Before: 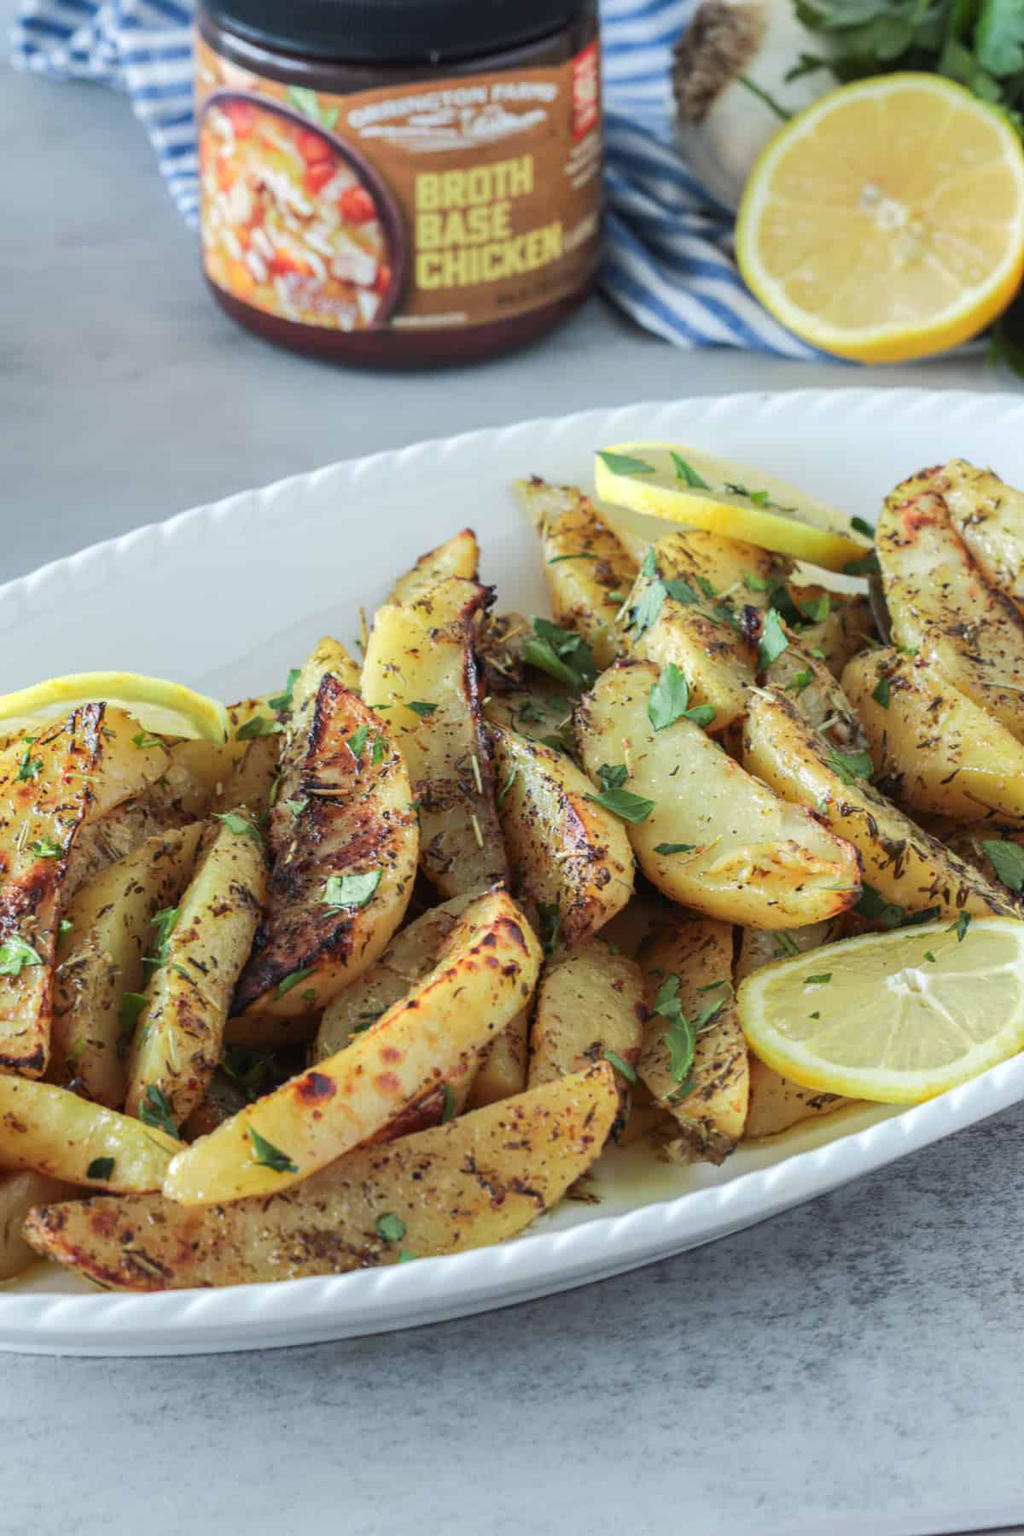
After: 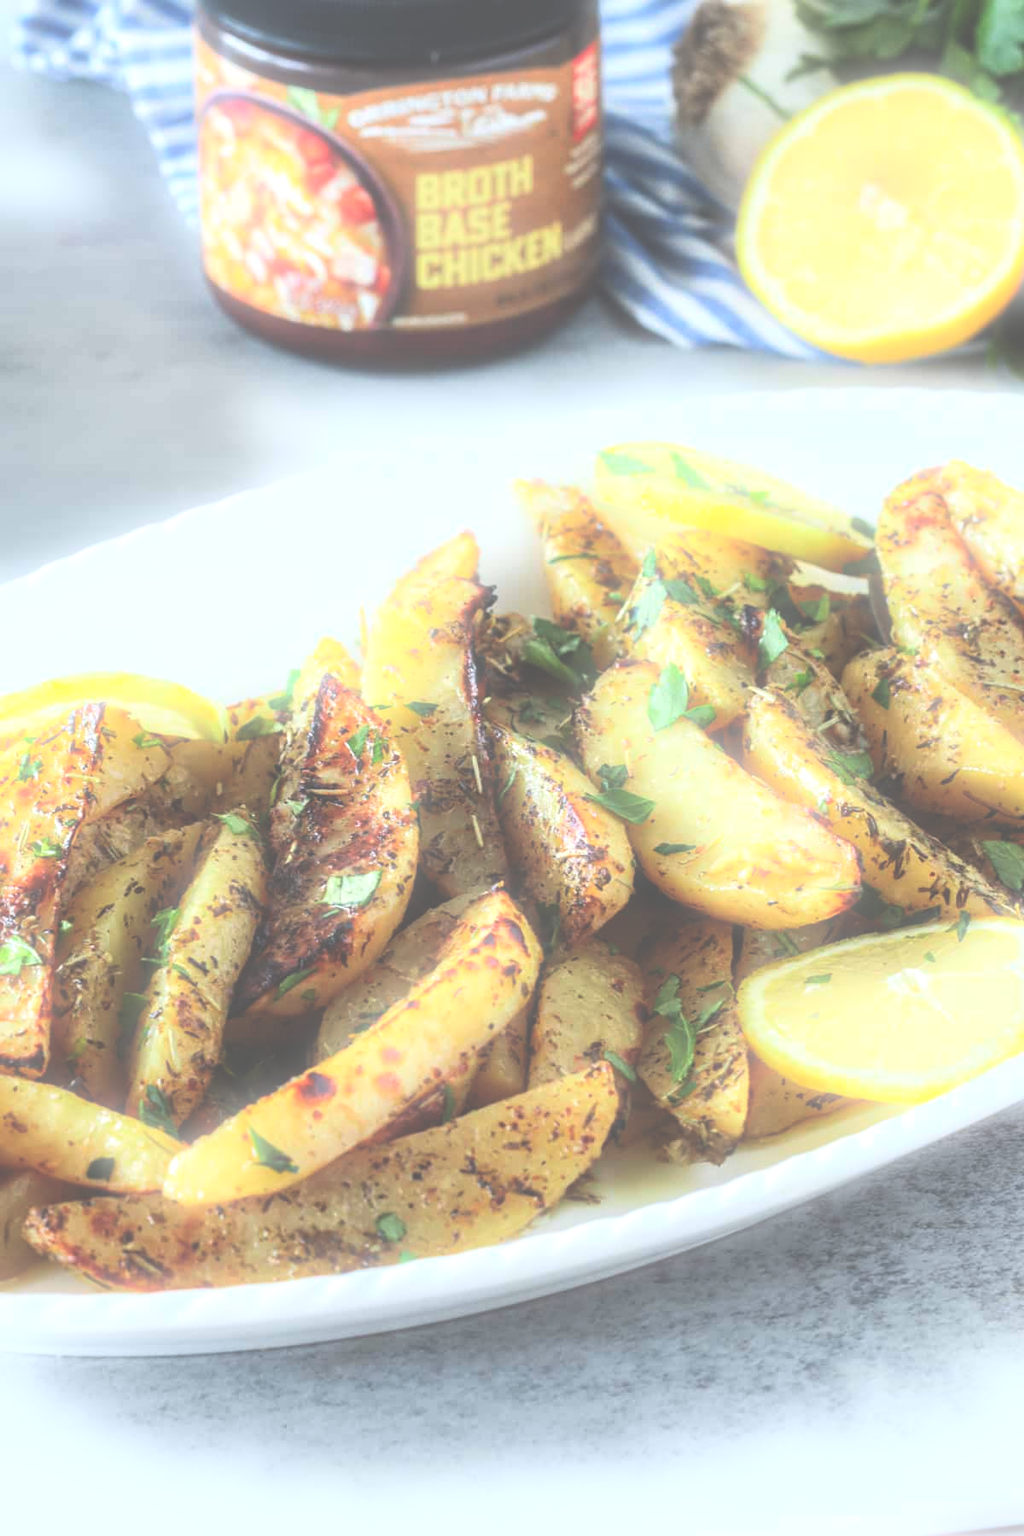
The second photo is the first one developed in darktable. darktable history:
bloom: size 5%, threshold 95%, strength 15%
exposure: black level correction -0.071, exposure 0.5 EV, compensate highlight preservation false
